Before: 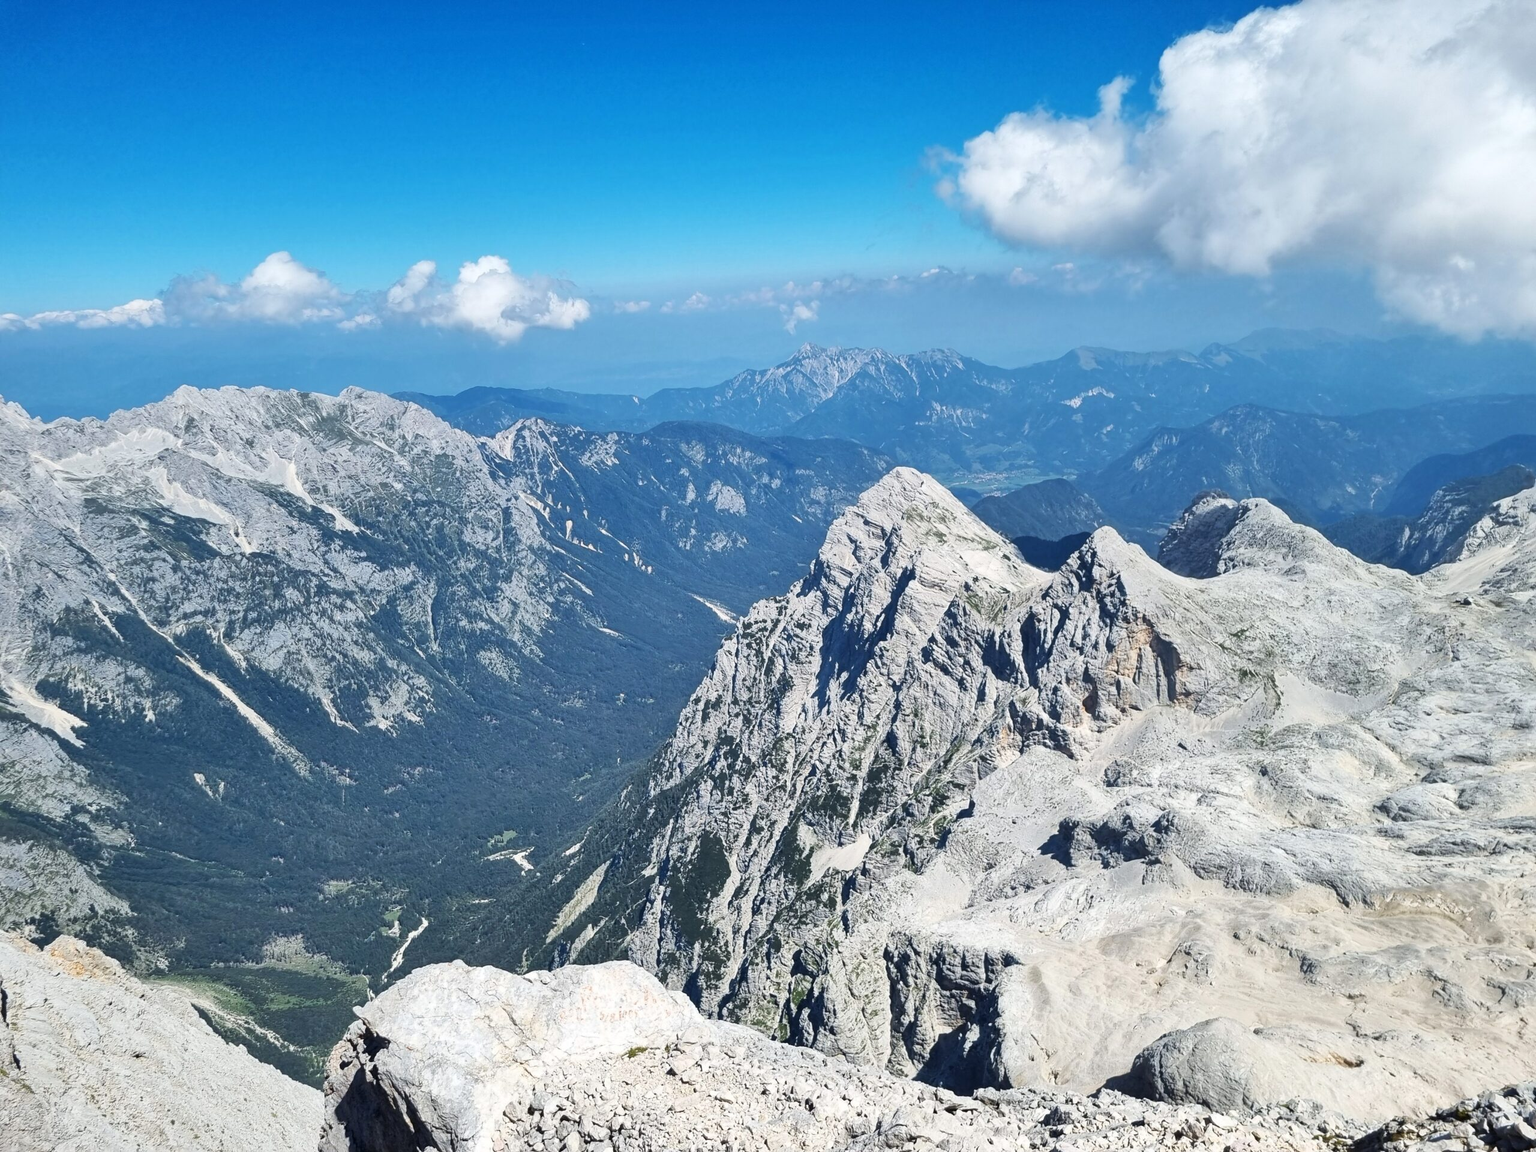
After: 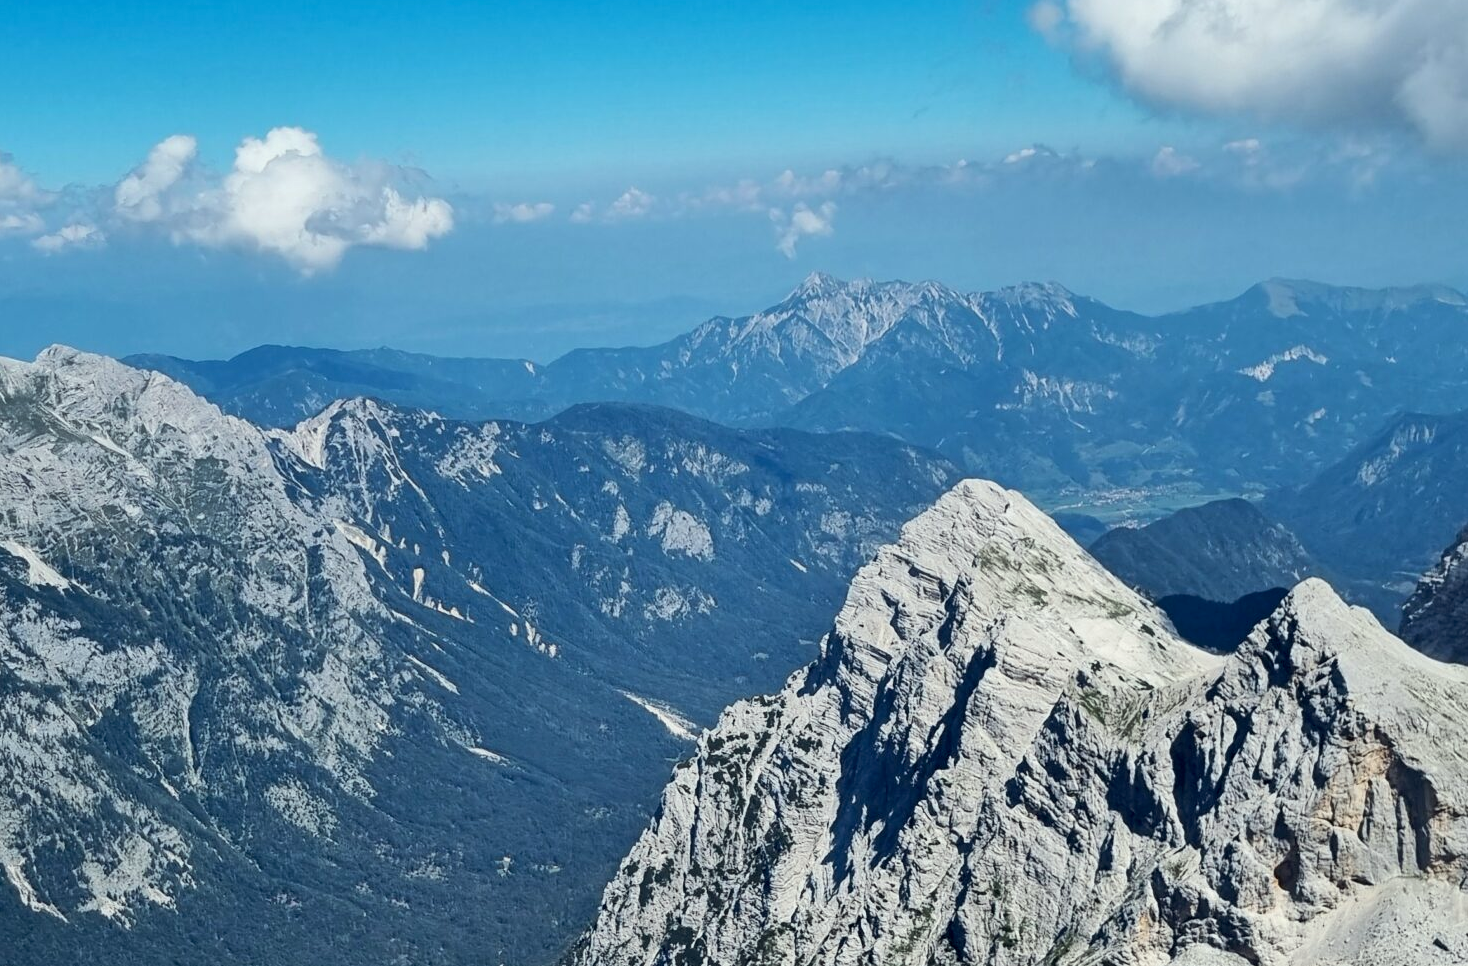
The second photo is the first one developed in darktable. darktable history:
color correction: highlights a* -2.61, highlights b* 2.41
tone equalizer: -8 EV -0.436 EV, -7 EV -0.393 EV, -6 EV -0.308 EV, -5 EV -0.222 EV, -3 EV 0.245 EV, -2 EV 0.317 EV, -1 EV 0.384 EV, +0 EV 0.403 EV, edges refinement/feathering 500, mask exposure compensation -1.57 EV, preserve details no
crop: left 20.726%, top 15.599%, right 21.9%, bottom 34.046%
exposure: black level correction 0.011, exposure -0.477 EV, compensate highlight preservation false
